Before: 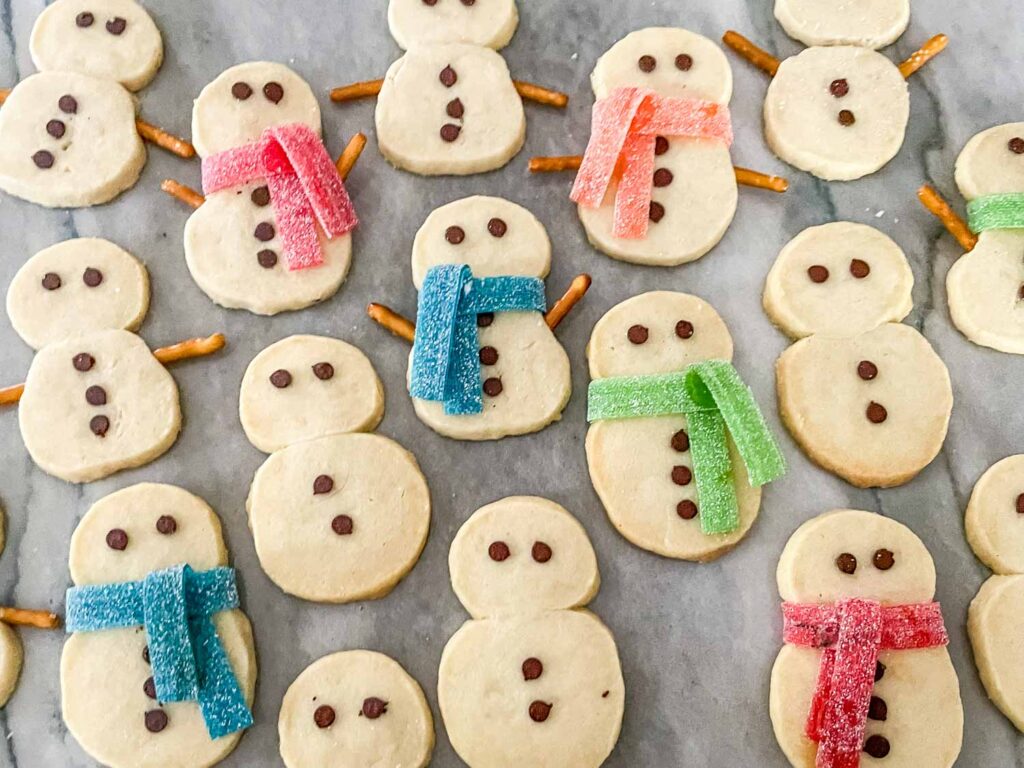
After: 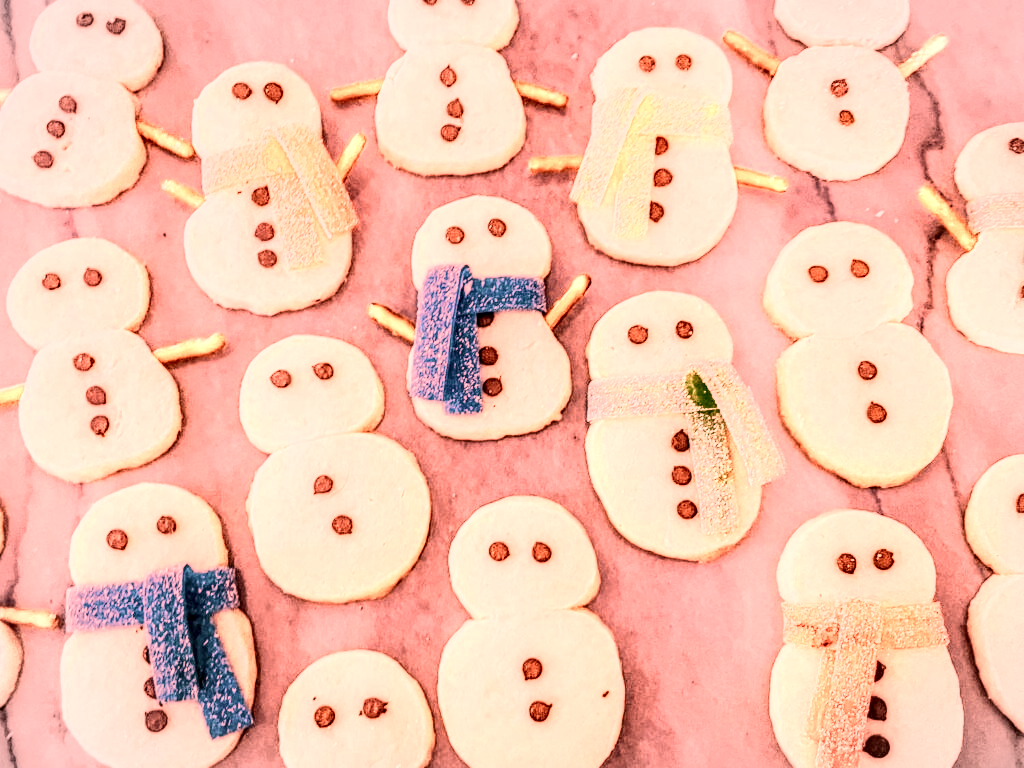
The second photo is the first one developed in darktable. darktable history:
shadows and highlights: shadows 37.27, highlights -28.18, soften with gaussian
tone curve: curves: ch0 [(0, 0.148) (0.191, 0.225) (0.712, 0.695) (0.864, 0.797) (1, 0.839)]
color zones: curves: ch0 [(0.018, 0.548) (0.224, 0.64) (0.425, 0.447) (0.675, 0.575) (0.732, 0.579)]; ch1 [(0.066, 0.487) (0.25, 0.5) (0.404, 0.43) (0.75, 0.421) (0.956, 0.421)]; ch2 [(0.044, 0.561) (0.215, 0.465) (0.399, 0.544) (0.465, 0.548) (0.614, 0.447) (0.724, 0.43) (0.882, 0.623) (0.956, 0.632)]
vignetting: fall-off start 100%, brightness -0.282, width/height ratio 1.31
basic adjustments: contrast 0.09, brightness 0.13, saturation -0.18, vibrance 0.21
color balance: lift [1.005, 1.002, 0.998, 0.998], gamma [1, 1.021, 1.02, 0.979], gain [0.923, 1.066, 1.056, 0.934]
white balance: red 2.526, blue 1.507
local contrast: highlights 19%, detail 186%
